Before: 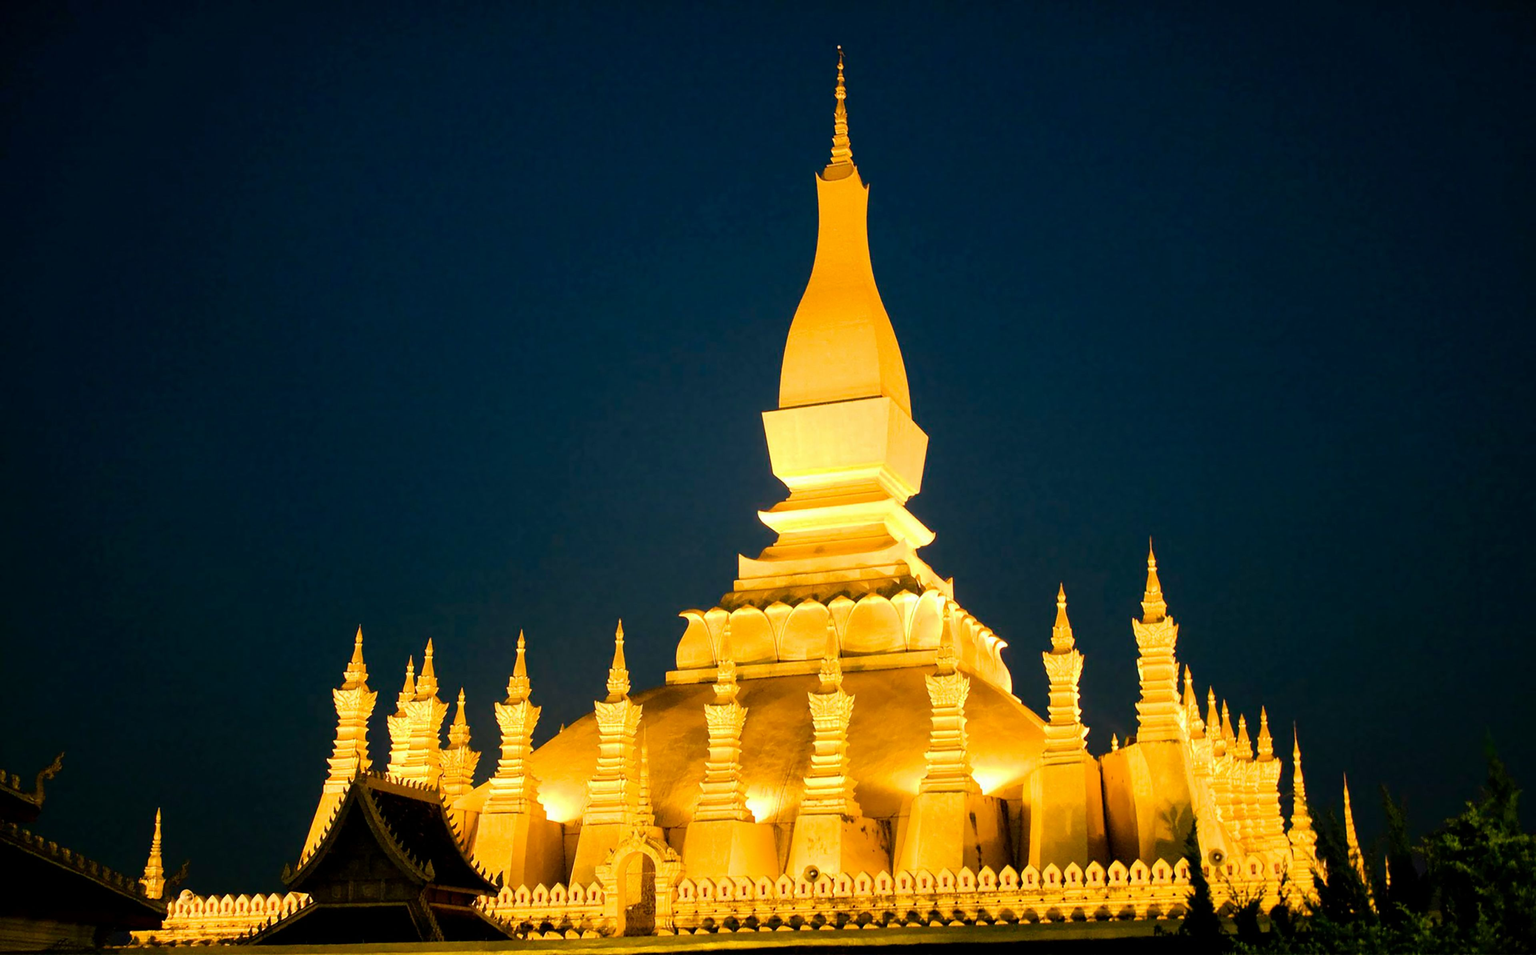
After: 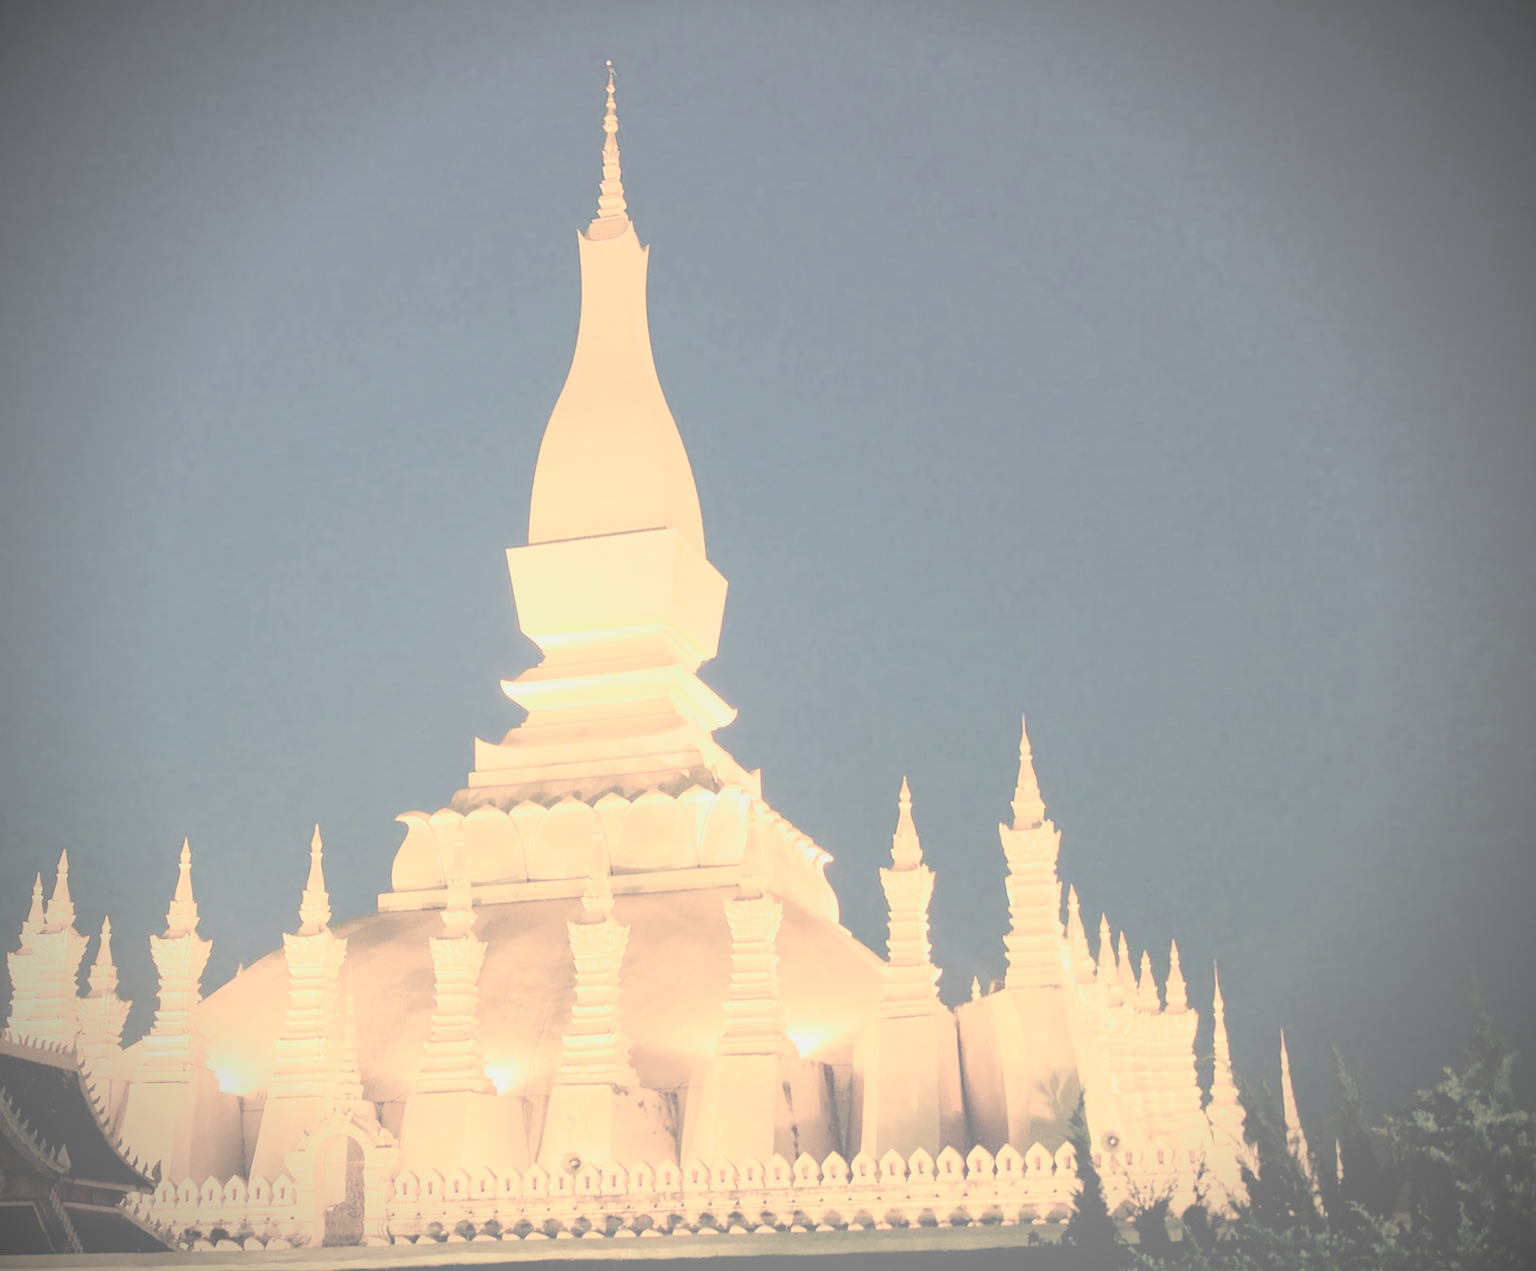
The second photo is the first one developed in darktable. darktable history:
tone curve: curves: ch0 [(0, 0) (0.091, 0.077) (0.389, 0.458) (0.745, 0.82) (0.844, 0.908) (0.909, 0.942) (1, 0.973)]; ch1 [(0, 0) (0.437, 0.404) (0.5, 0.5) (0.529, 0.556) (0.58, 0.603) (0.616, 0.649) (1, 1)]; ch2 [(0, 0) (0.442, 0.415) (0.5, 0.5) (0.535, 0.557) (0.585, 0.62) (1, 1)], color space Lab, independent channels, preserve colors none
color balance rgb: perceptual saturation grading › global saturation 18.845%
crop and rotate: left 24.885%
vignetting: brightness -0.682
contrast brightness saturation: contrast -0.313, brightness 0.749, saturation -0.793
